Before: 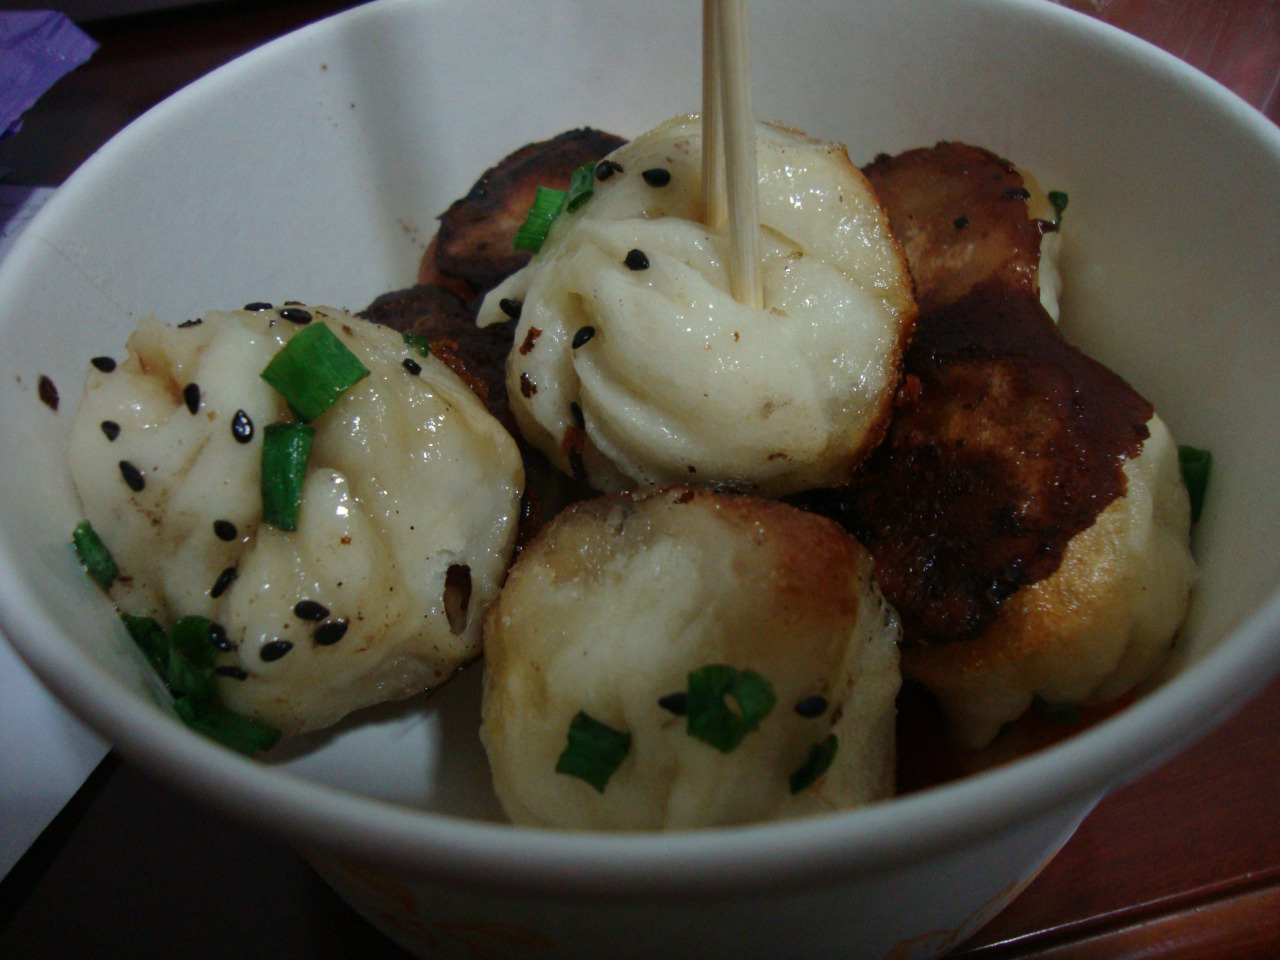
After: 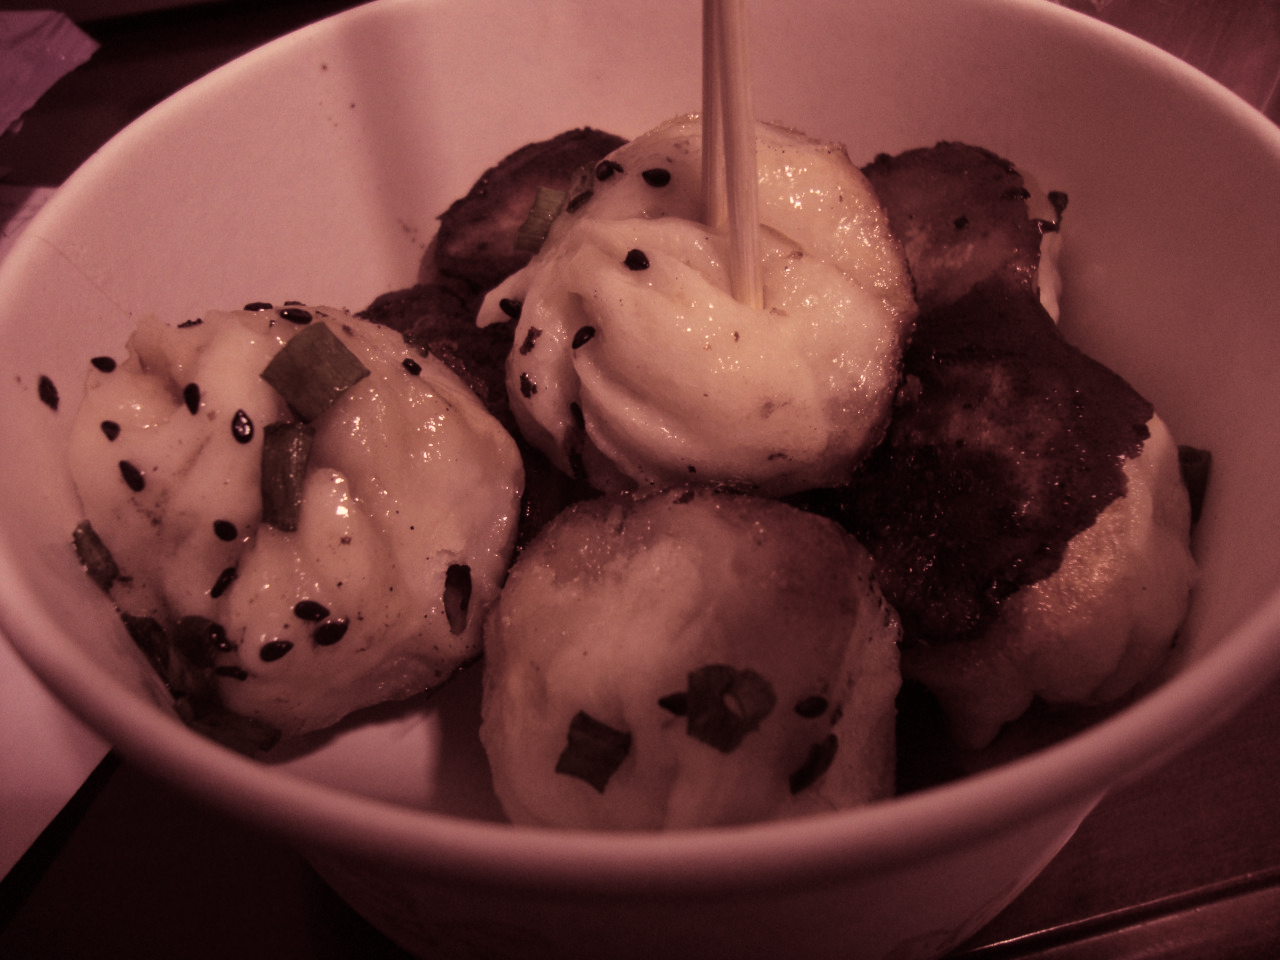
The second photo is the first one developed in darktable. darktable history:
color correction: highlights a* 40, highlights b* 40, saturation 0.69
split-toning: highlights › saturation 0, balance -61.83
